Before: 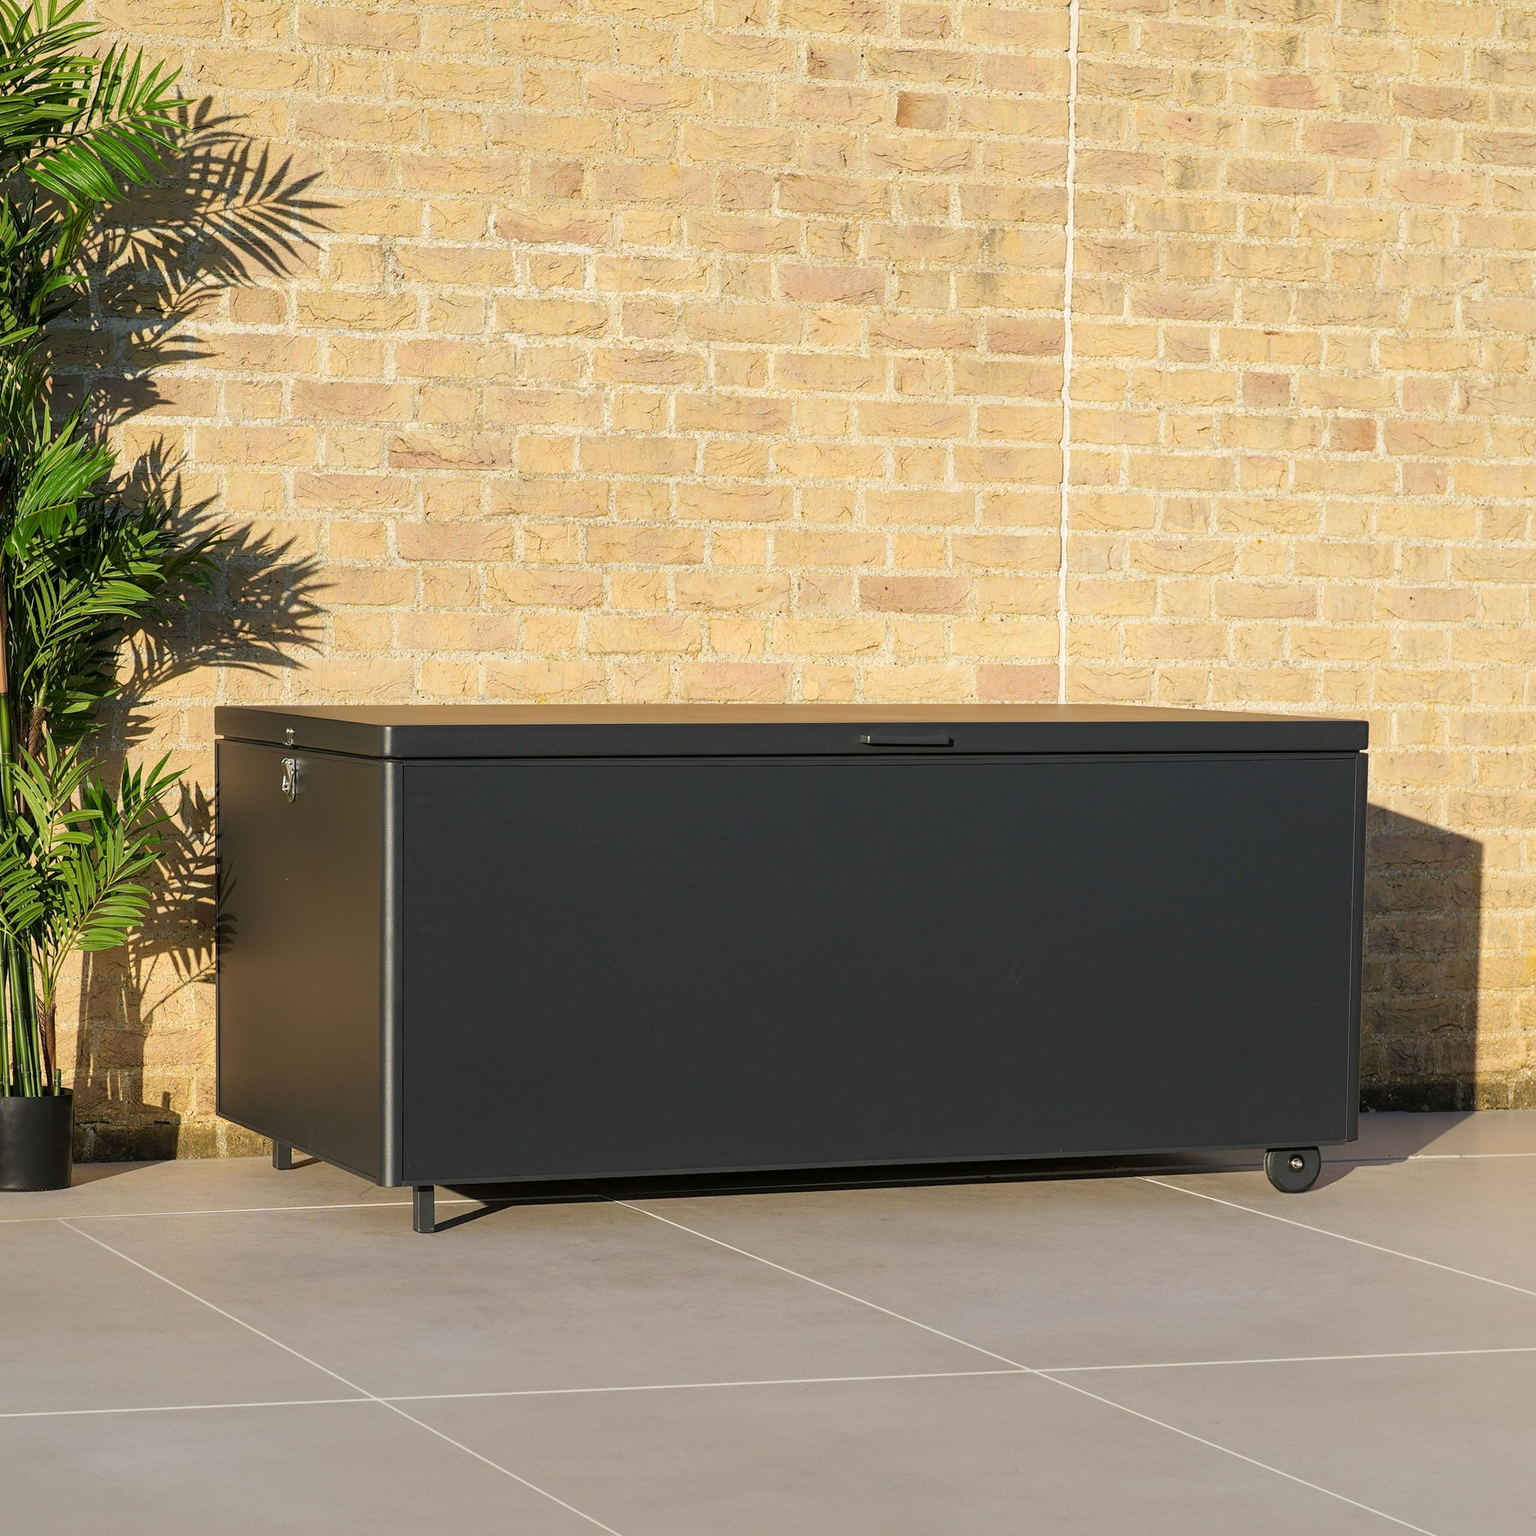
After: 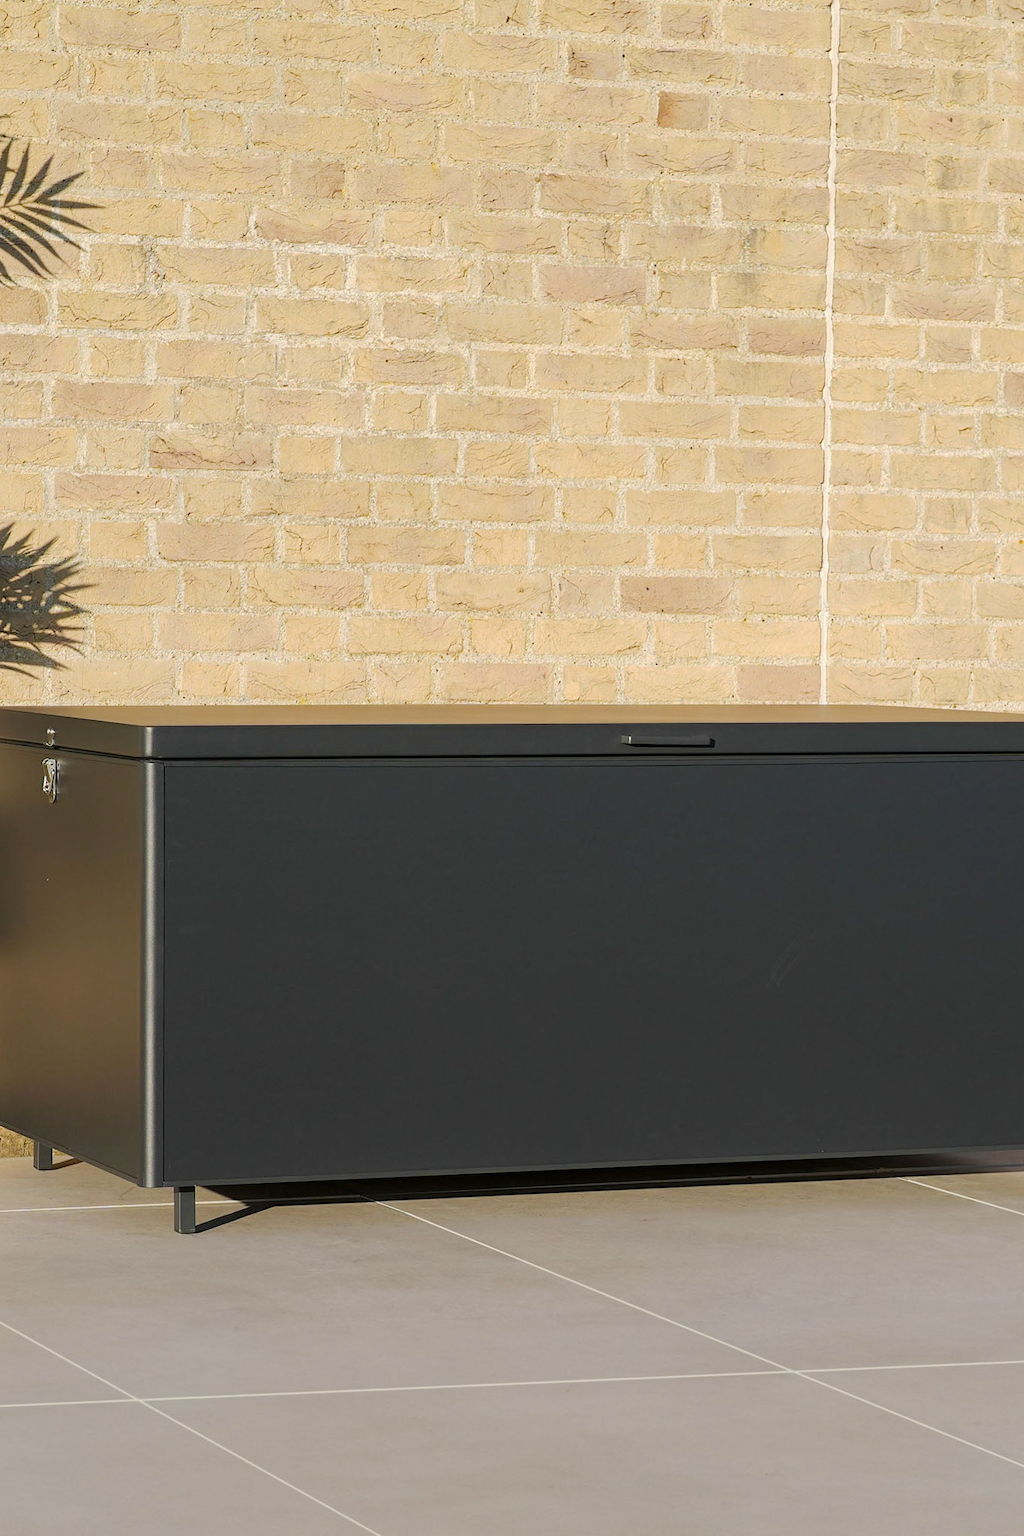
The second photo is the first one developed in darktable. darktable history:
base curve: curves: ch0 [(0, 0) (0.235, 0.266) (0.503, 0.496) (0.786, 0.72) (1, 1)], preserve colors none
crop and rotate: left 15.585%, right 17.762%
